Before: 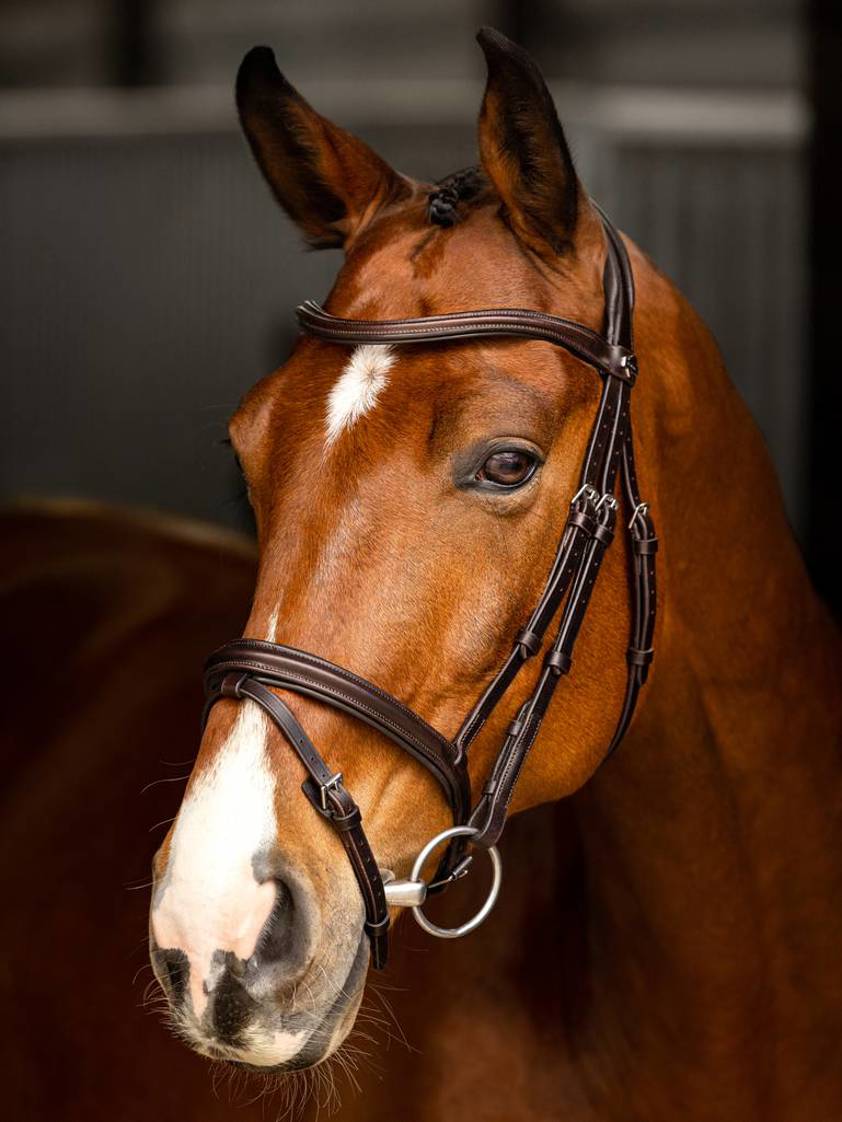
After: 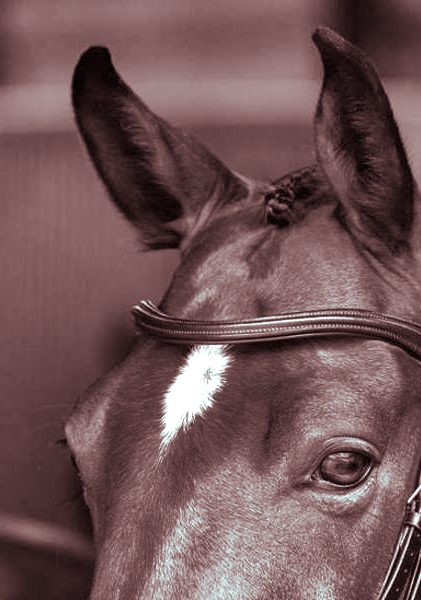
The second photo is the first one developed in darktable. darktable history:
split-toning: shadows › saturation 0.3, highlights › hue 180°, highlights › saturation 0.3, compress 0%
shadows and highlights: shadows 75, highlights -25, soften with gaussian
monochrome: a 0, b 0, size 0.5, highlights 0.57
crop: left 19.556%, right 30.401%, bottom 46.458%
exposure: black level correction 0, exposure 0.953 EV, compensate exposure bias true, compensate highlight preservation false
